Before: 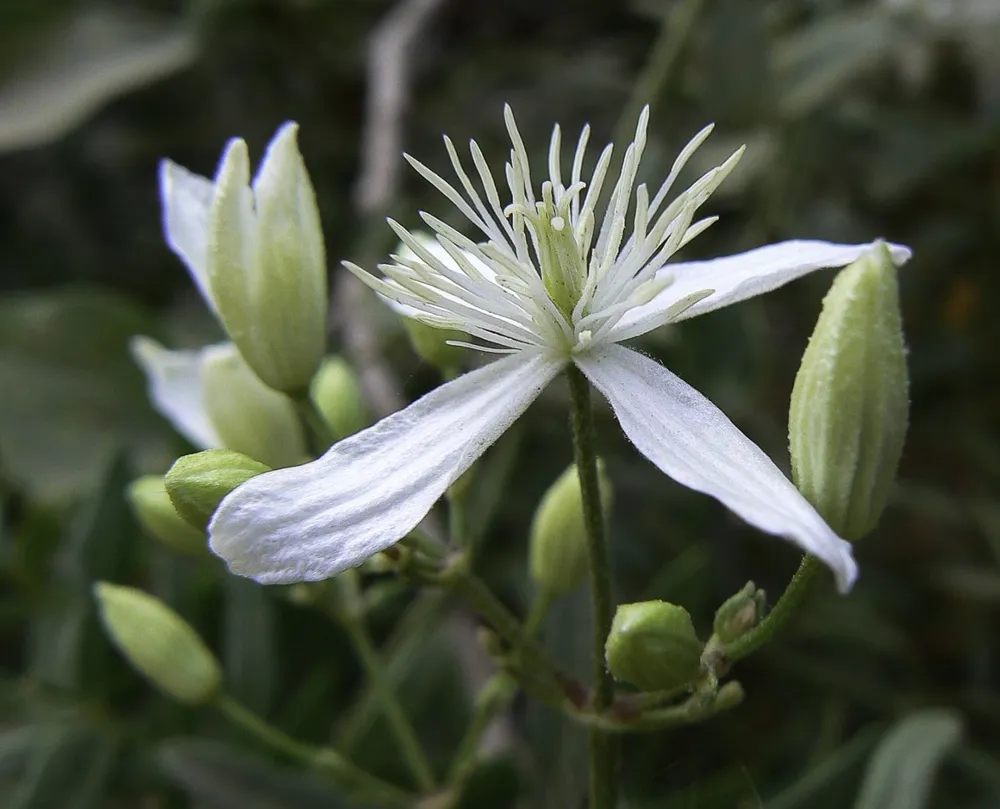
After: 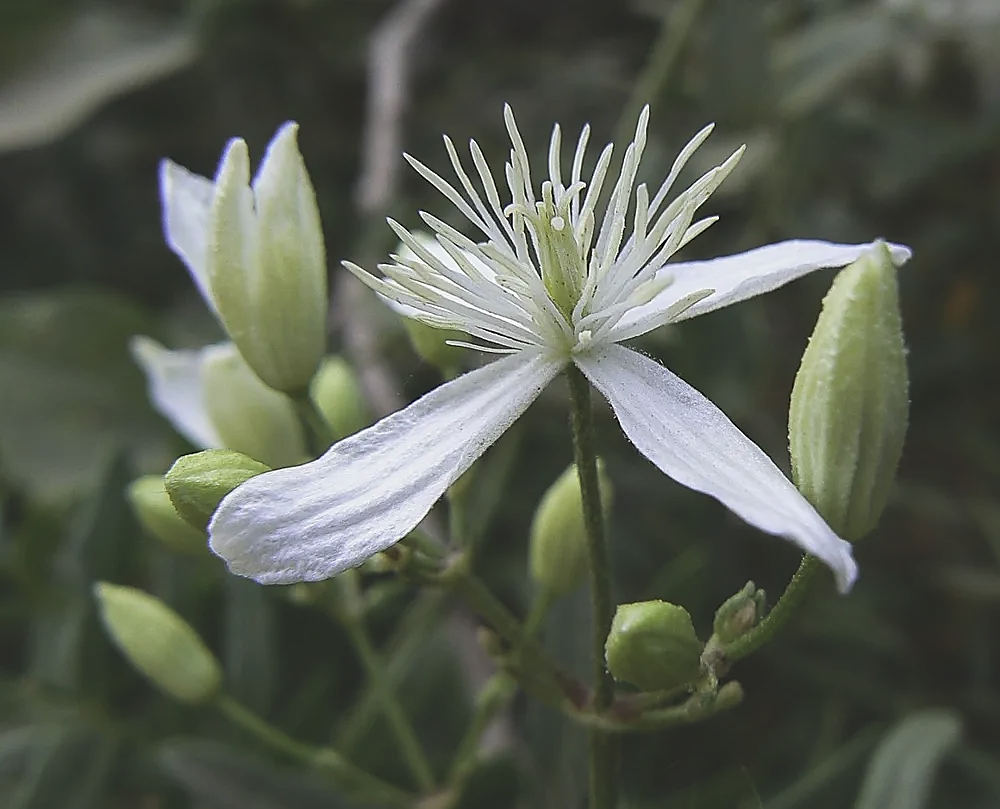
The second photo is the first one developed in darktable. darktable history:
color balance: lift [1.01, 1, 1, 1], gamma [1.097, 1, 1, 1], gain [0.85, 1, 1, 1]
sharpen: radius 1.4, amount 1.25, threshold 0.7
